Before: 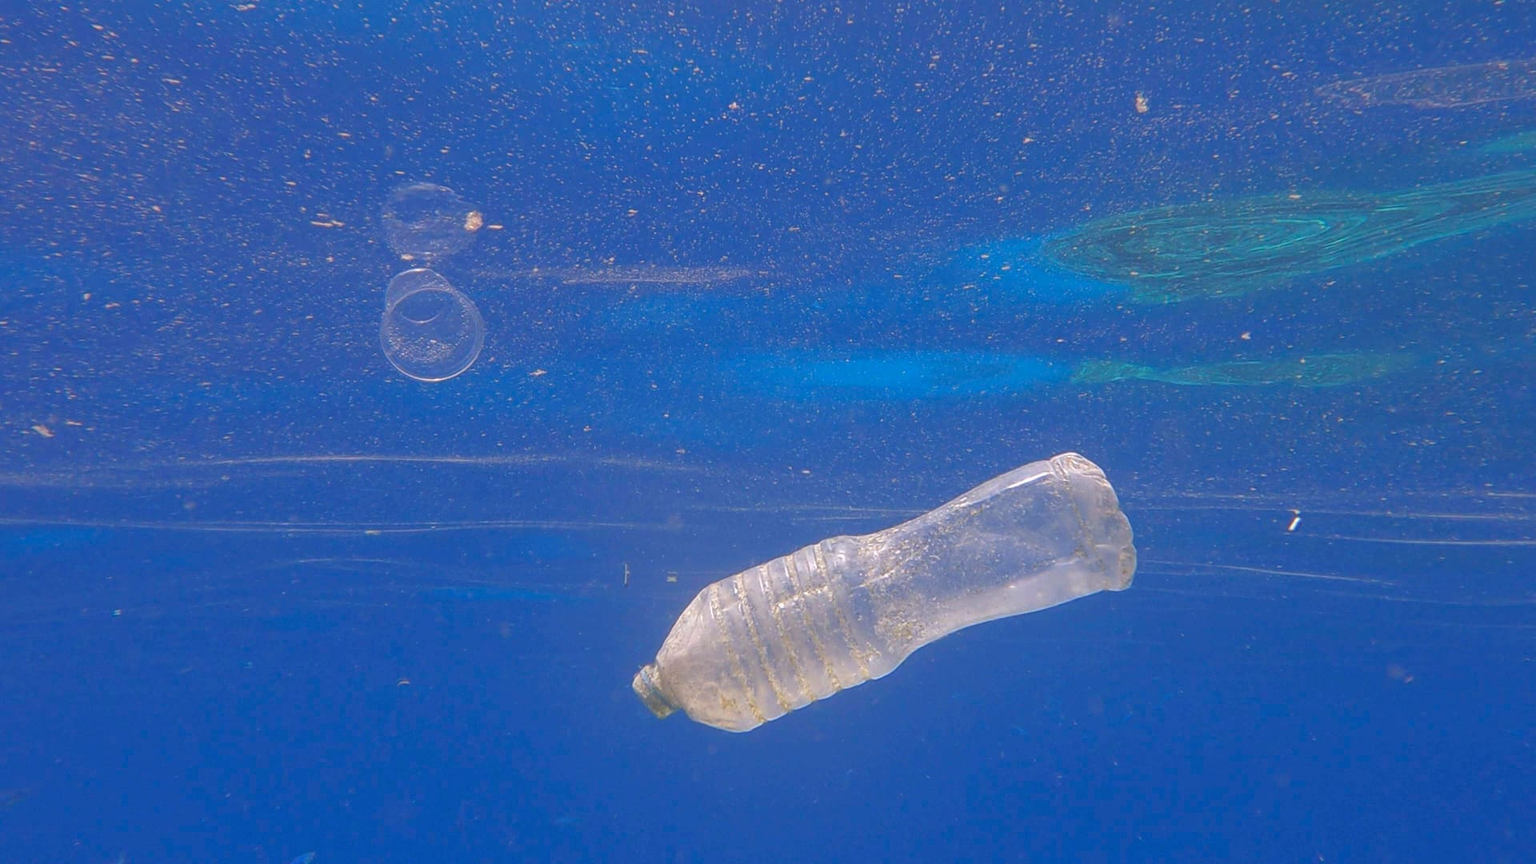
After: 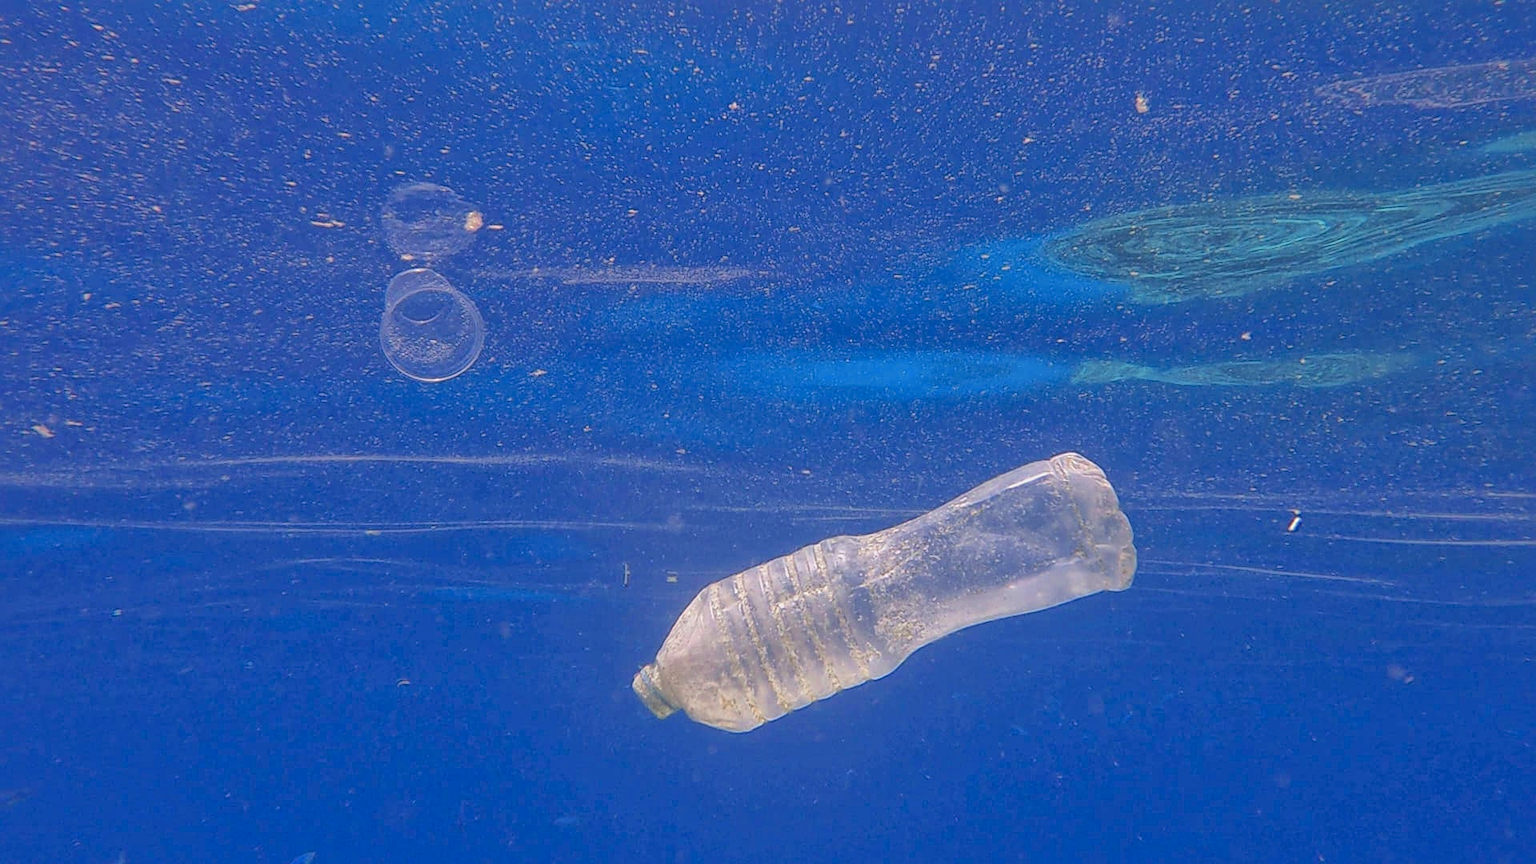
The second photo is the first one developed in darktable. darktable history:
color zones: curves: ch0 [(0, 0.473) (0.001, 0.473) (0.226, 0.548) (0.4, 0.589) (0.525, 0.54) (0.728, 0.403) (0.999, 0.473) (1, 0.473)]; ch1 [(0, 0.619) (0.001, 0.619) (0.234, 0.388) (0.4, 0.372) (0.528, 0.422) (0.732, 0.53) (0.999, 0.619) (1, 0.619)]; ch2 [(0, 0.547) (0.001, 0.547) (0.226, 0.45) (0.4, 0.525) (0.525, 0.585) (0.8, 0.511) (0.999, 0.547) (1, 0.547)]
sharpen: on, module defaults
global tonemap: drago (1, 100), detail 1
